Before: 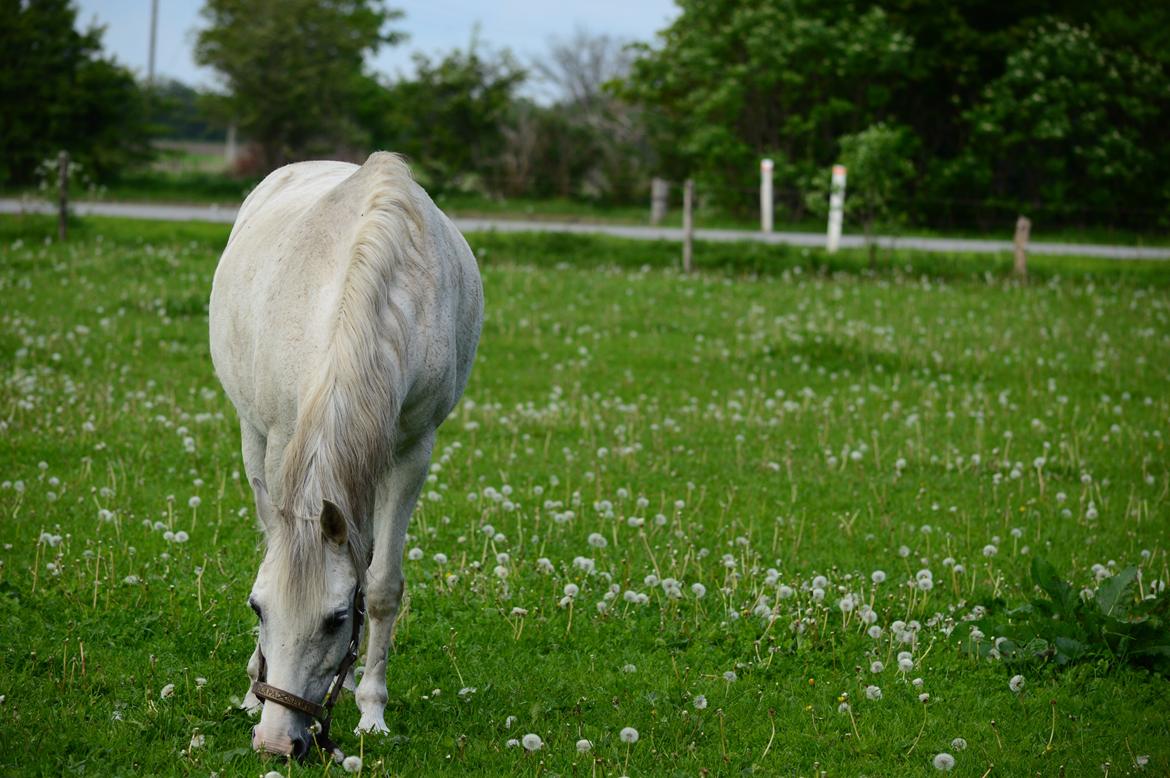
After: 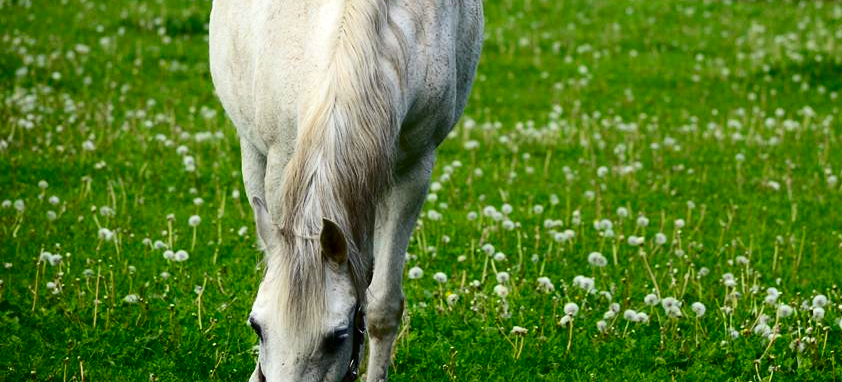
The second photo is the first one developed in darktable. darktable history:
crop: top 36.162%, right 27.996%, bottom 14.722%
exposure: exposure 0.483 EV, compensate exposure bias true, compensate highlight preservation false
contrast brightness saturation: contrast 0.193, brightness -0.113, saturation 0.21
